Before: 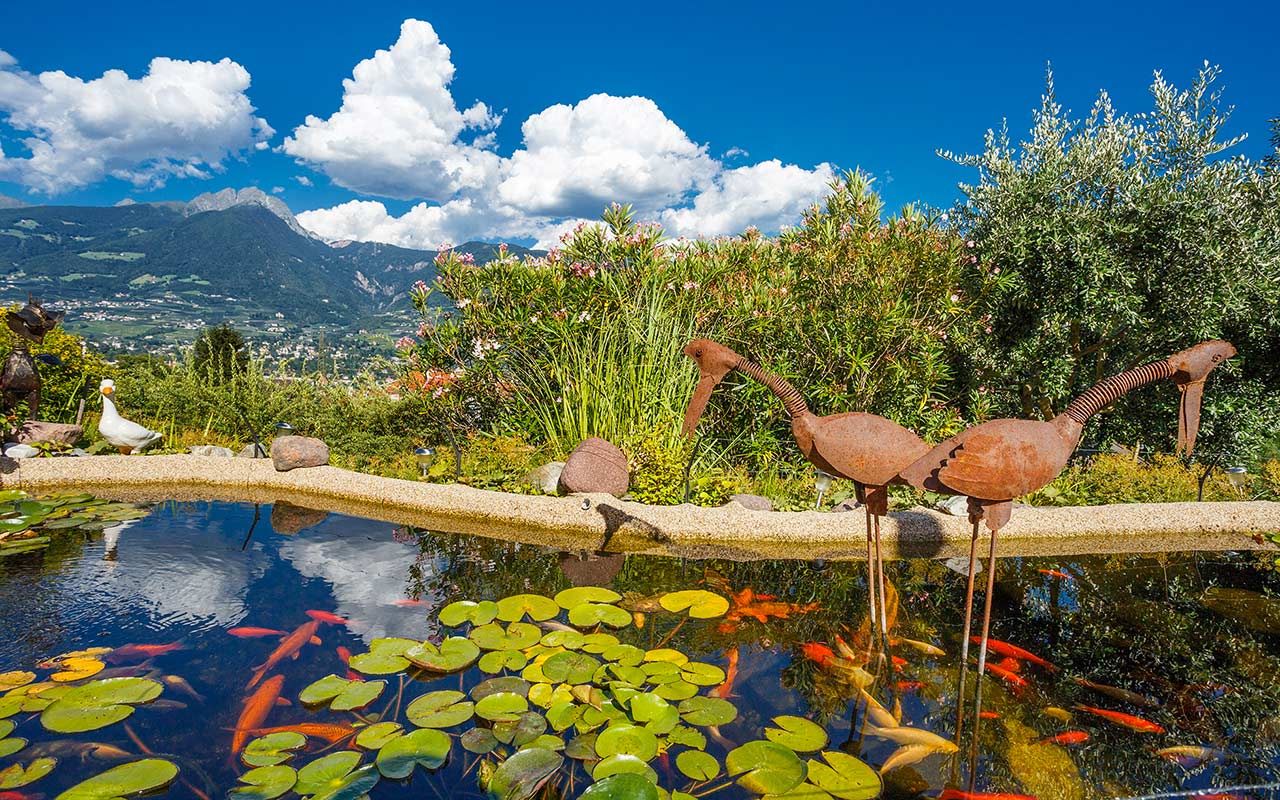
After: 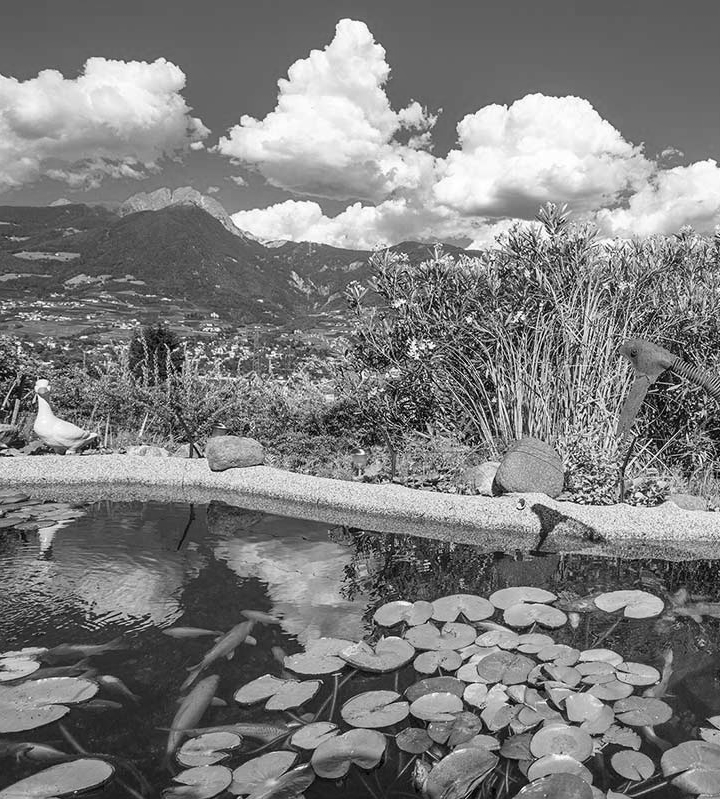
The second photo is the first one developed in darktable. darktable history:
exposure: compensate exposure bias true, compensate highlight preservation false
color contrast: green-magenta contrast 0.84, blue-yellow contrast 0.86
crop: left 5.114%, right 38.589%
monochrome: on, module defaults
